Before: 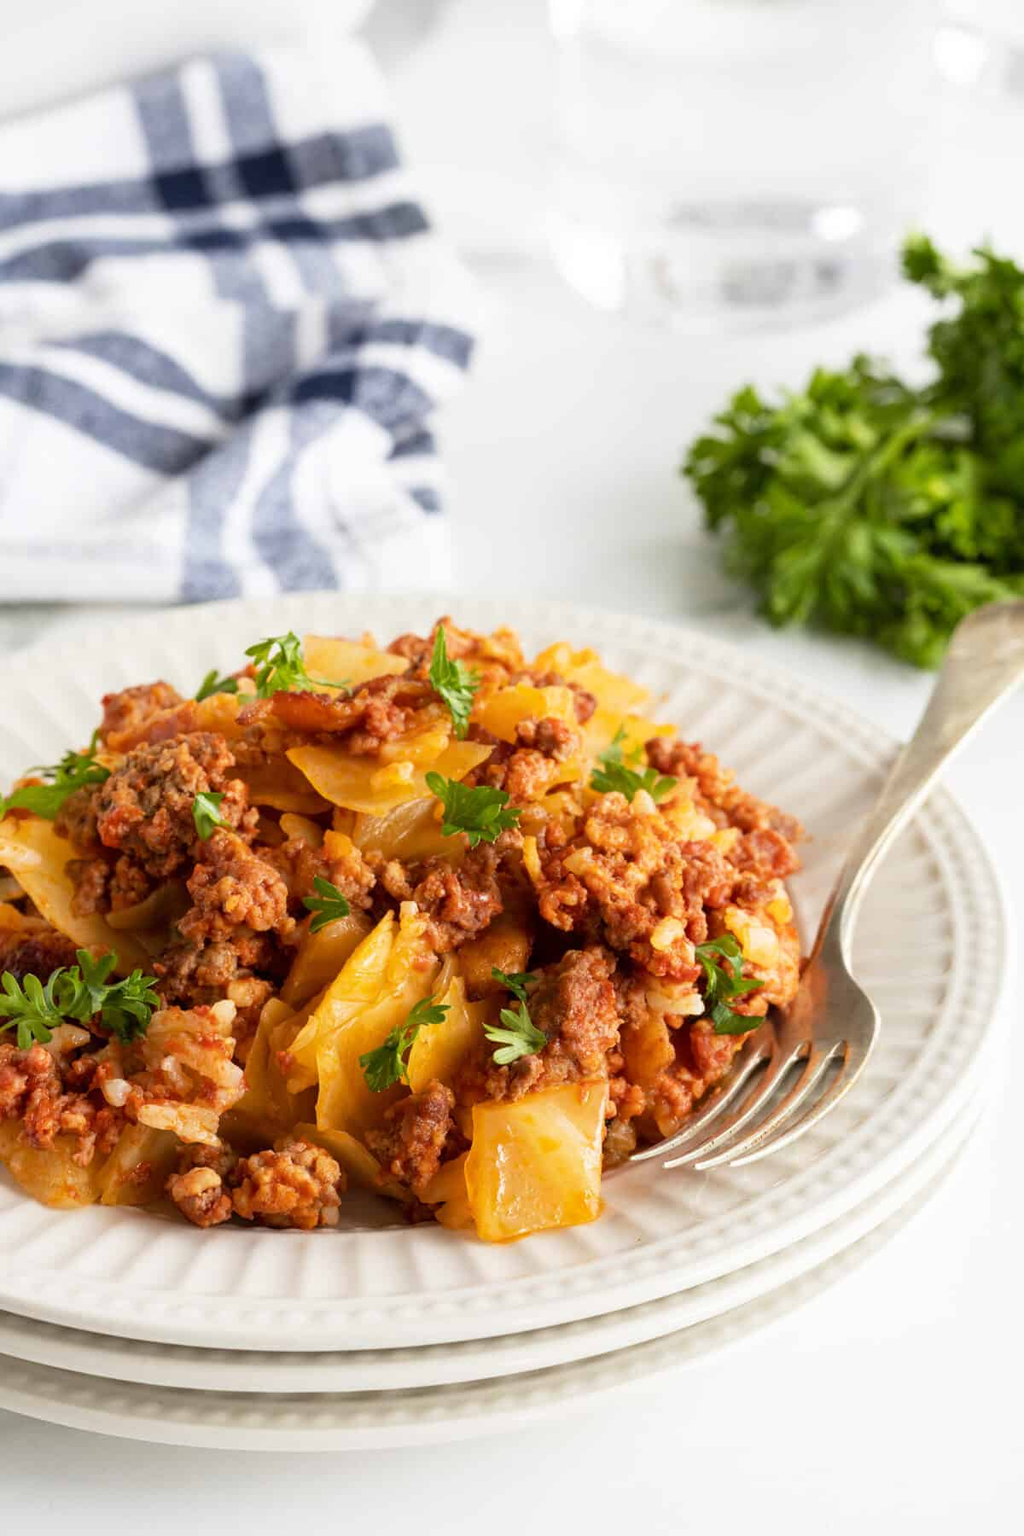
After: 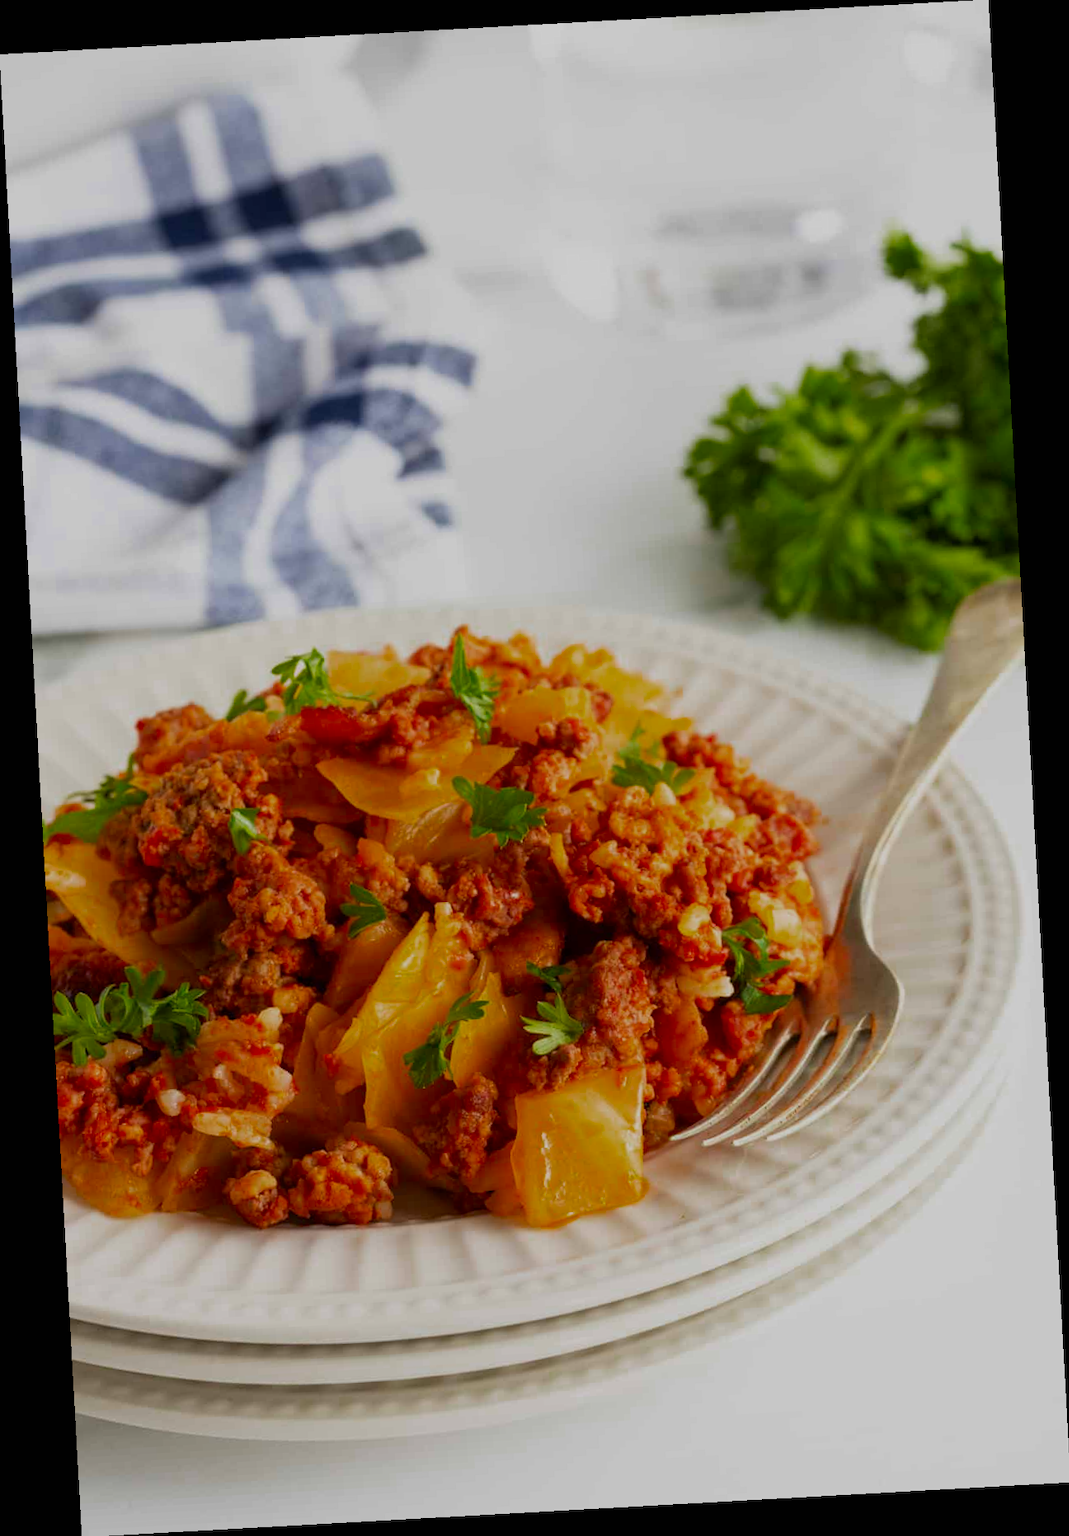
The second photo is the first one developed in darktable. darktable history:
exposure: black level correction 0, exposure -0.721 EV, compensate highlight preservation false
color zones: curves: ch0 [(0, 0.425) (0.143, 0.422) (0.286, 0.42) (0.429, 0.419) (0.571, 0.419) (0.714, 0.42) (0.857, 0.422) (1, 0.425)]; ch1 [(0, 0.666) (0.143, 0.669) (0.286, 0.671) (0.429, 0.67) (0.571, 0.67) (0.714, 0.67) (0.857, 0.67) (1, 0.666)]
rotate and perspective: rotation -3.18°, automatic cropping off
